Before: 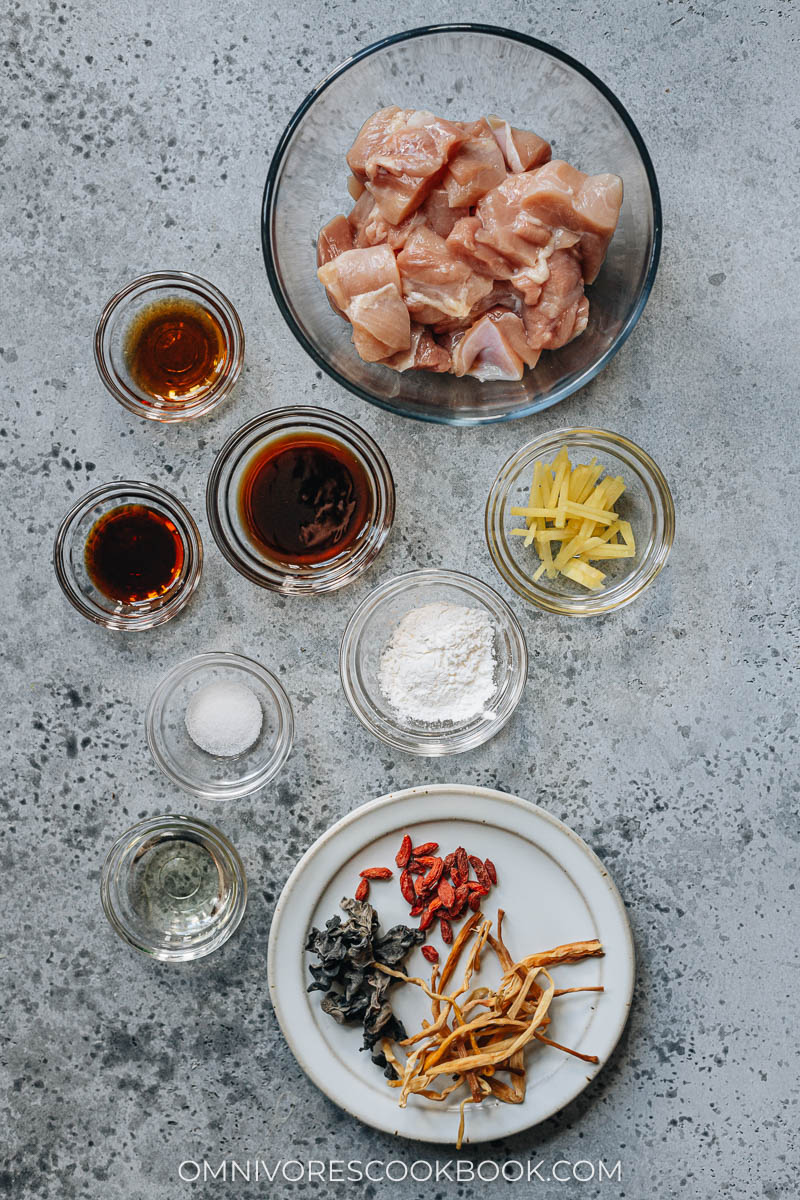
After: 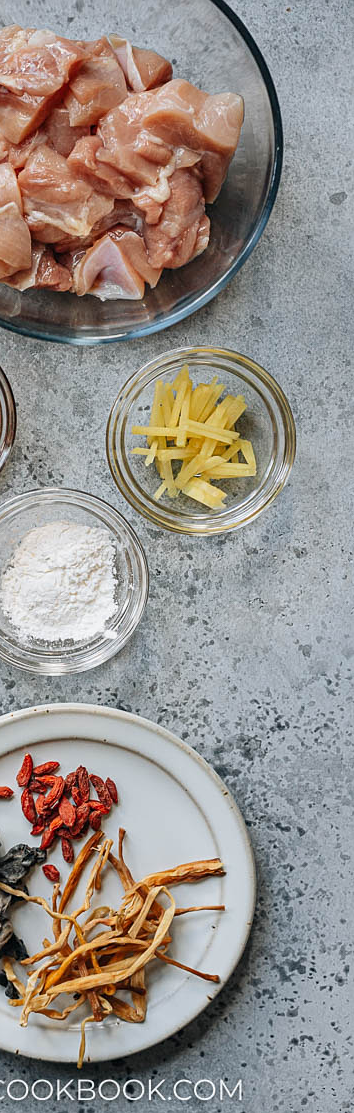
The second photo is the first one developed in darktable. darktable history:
crop: left 47.471%, top 6.755%, right 7.918%
sharpen: radius 1.234, amount 0.288, threshold 0.084
